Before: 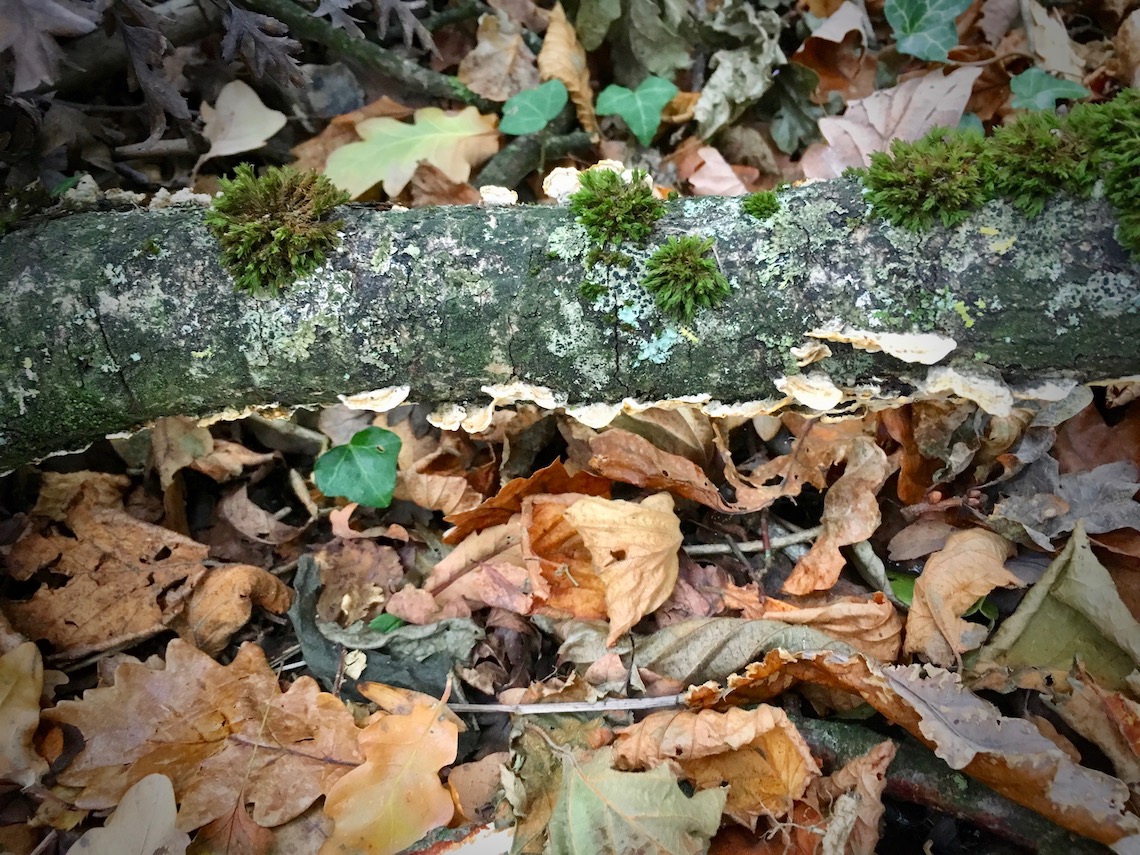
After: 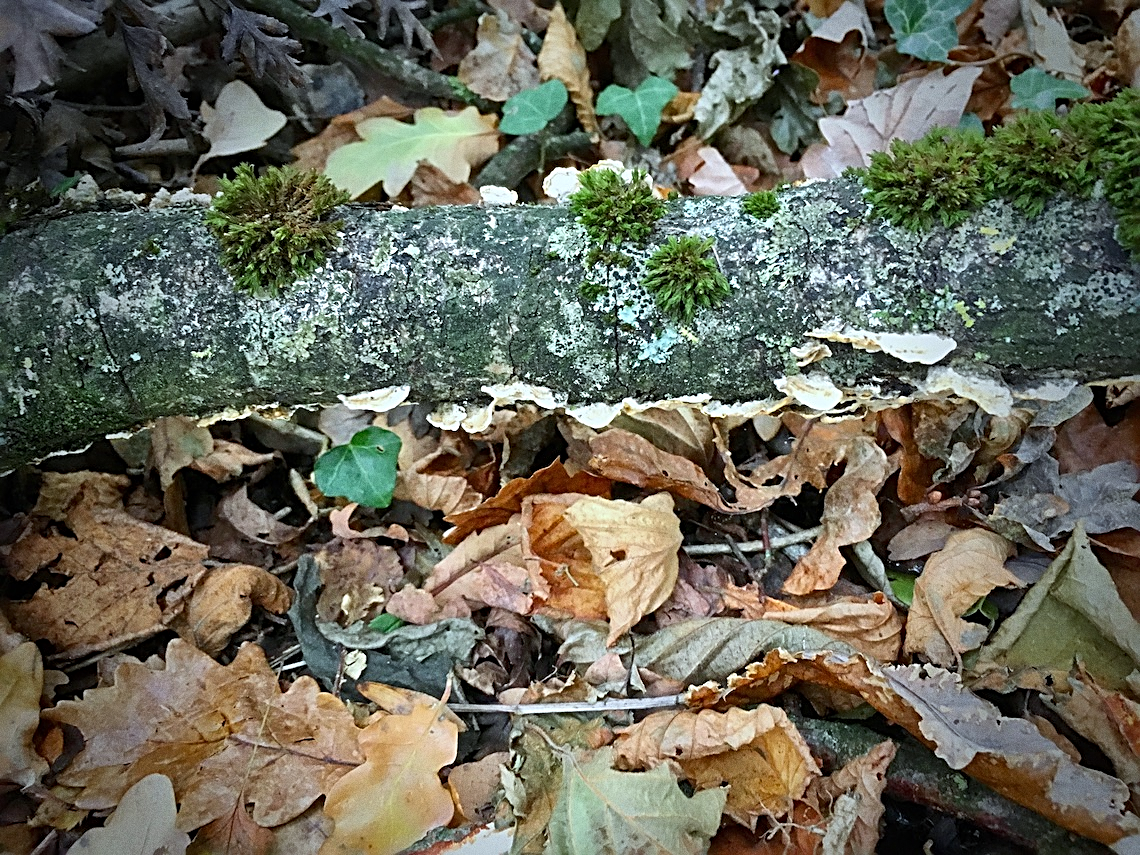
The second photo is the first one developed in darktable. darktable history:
sharpen: radius 2.584, amount 0.688
grain: strength 26%
white balance: red 0.925, blue 1.046
